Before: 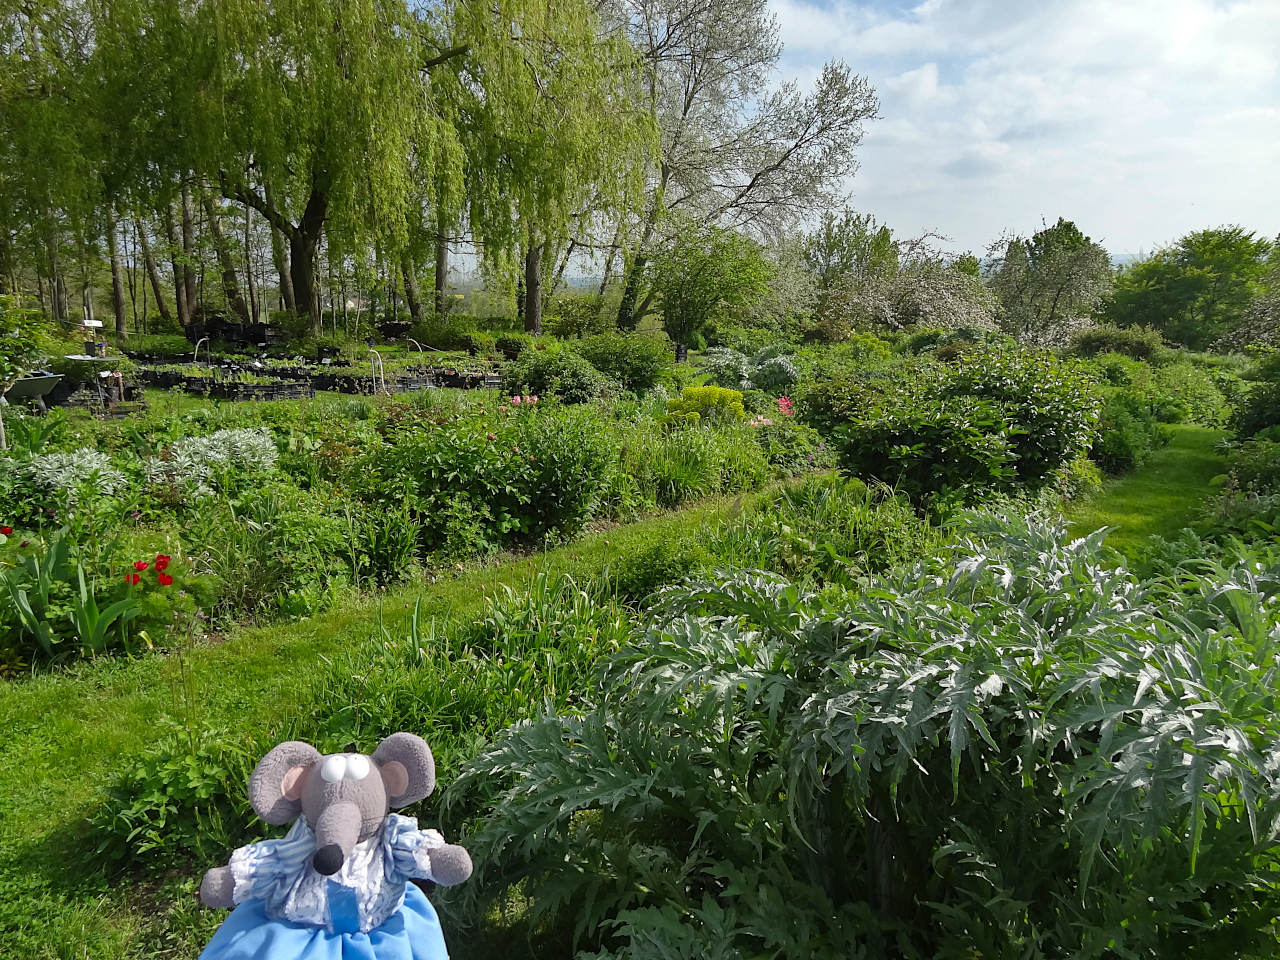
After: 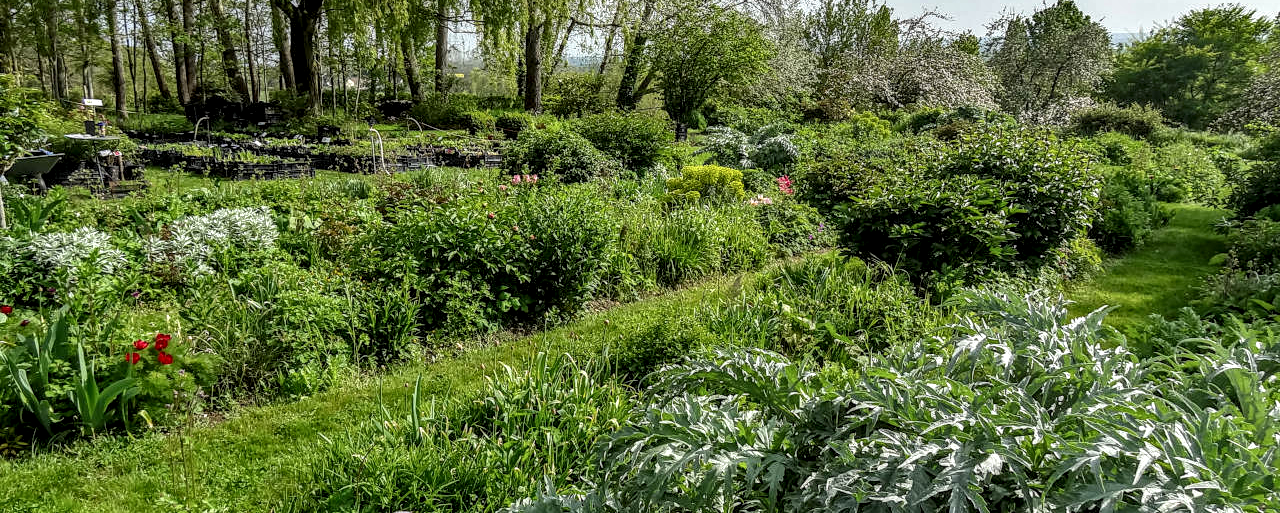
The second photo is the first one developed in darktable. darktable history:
local contrast: highlights 0%, shadows 0%, detail 182%
crop and rotate: top 23.043%, bottom 23.437%
